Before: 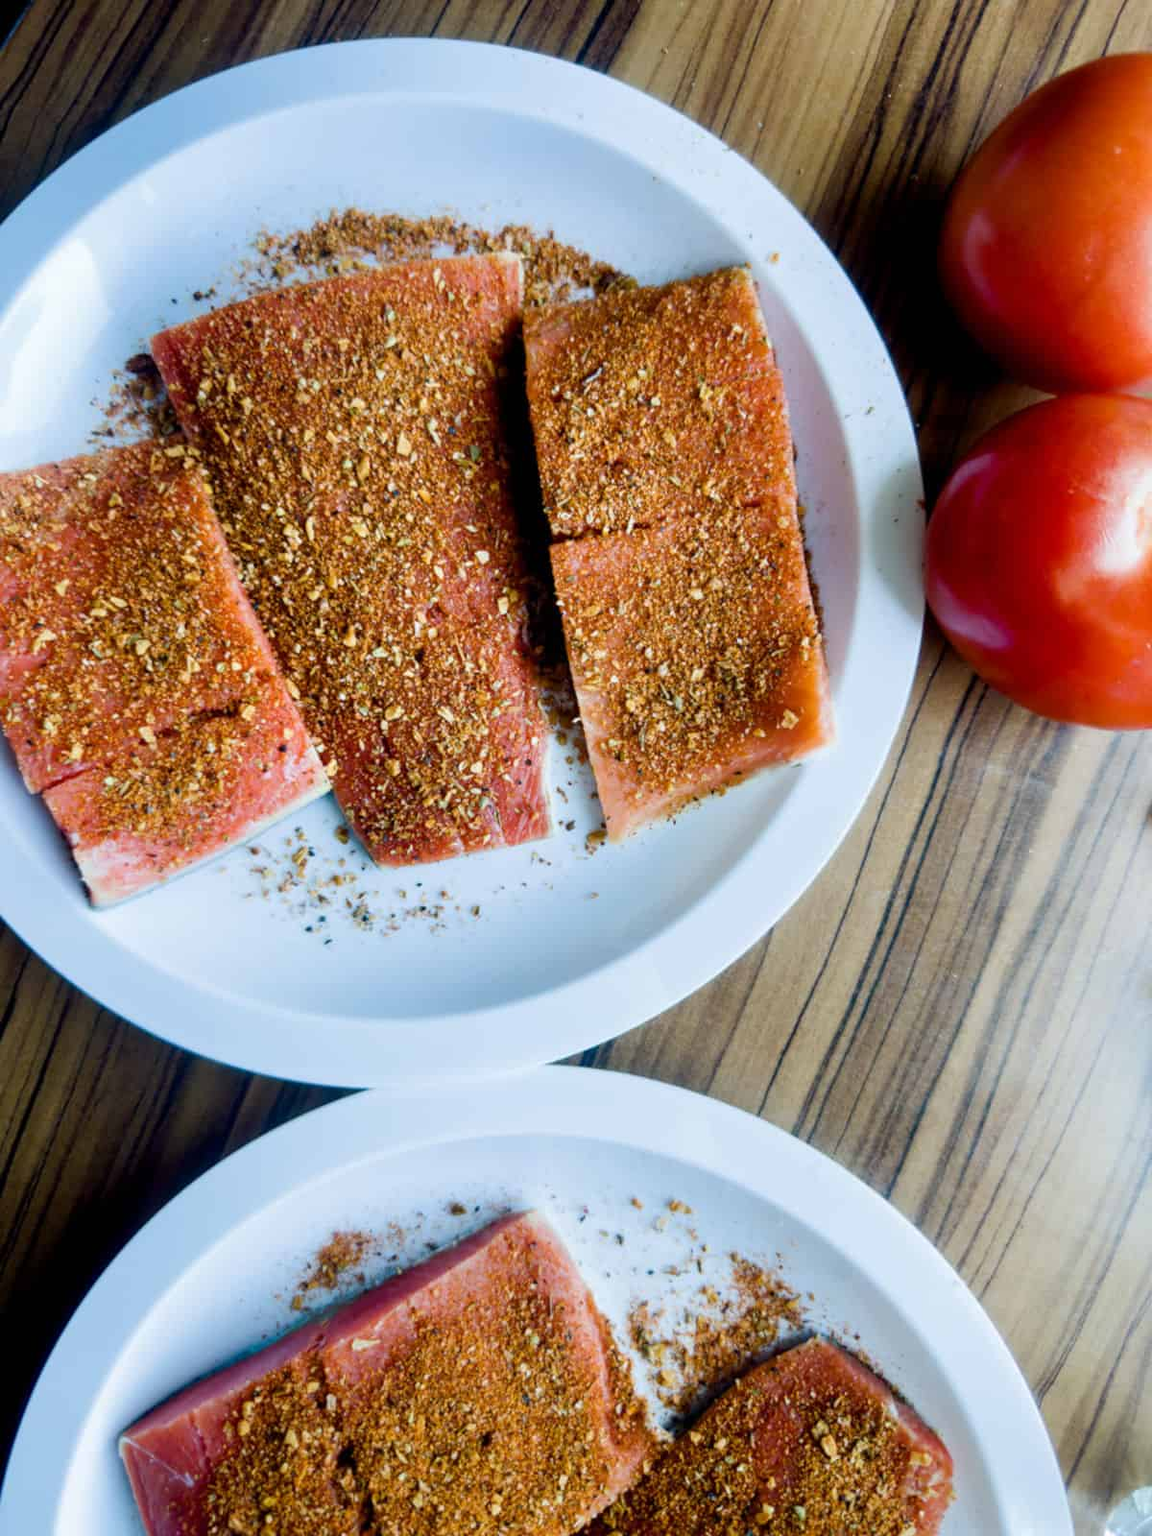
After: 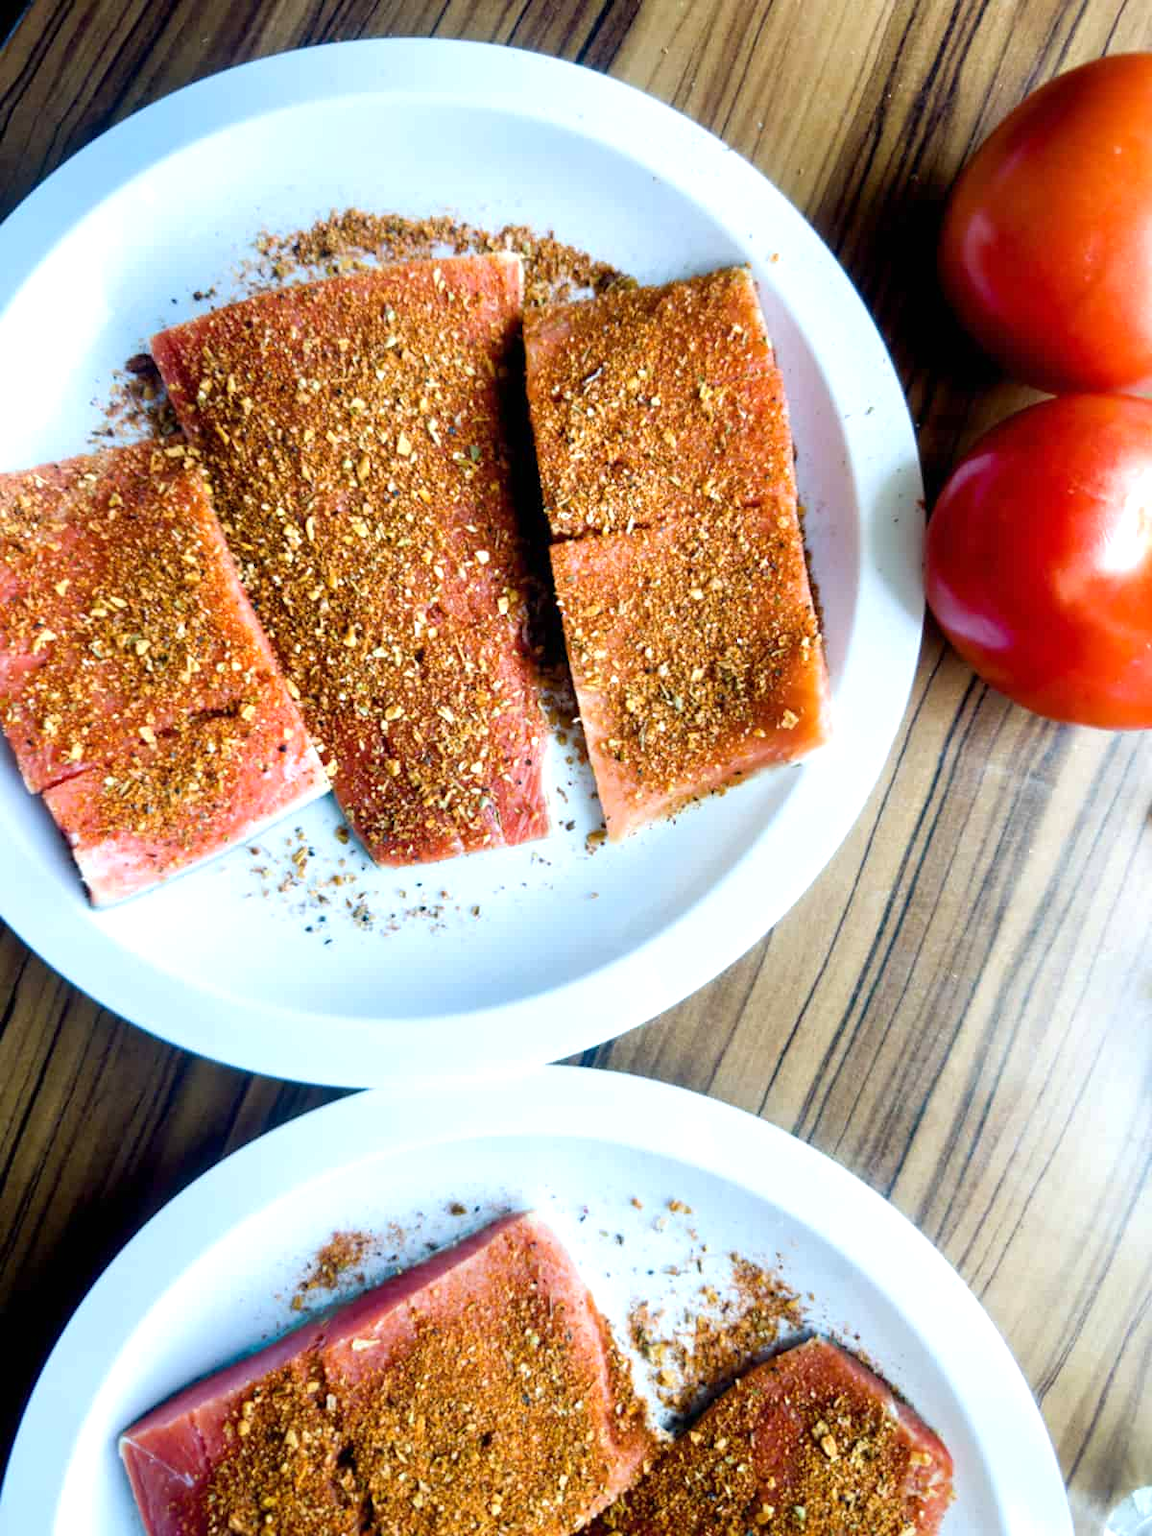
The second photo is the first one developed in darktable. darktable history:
exposure: exposure 0.569 EV, compensate highlight preservation false
